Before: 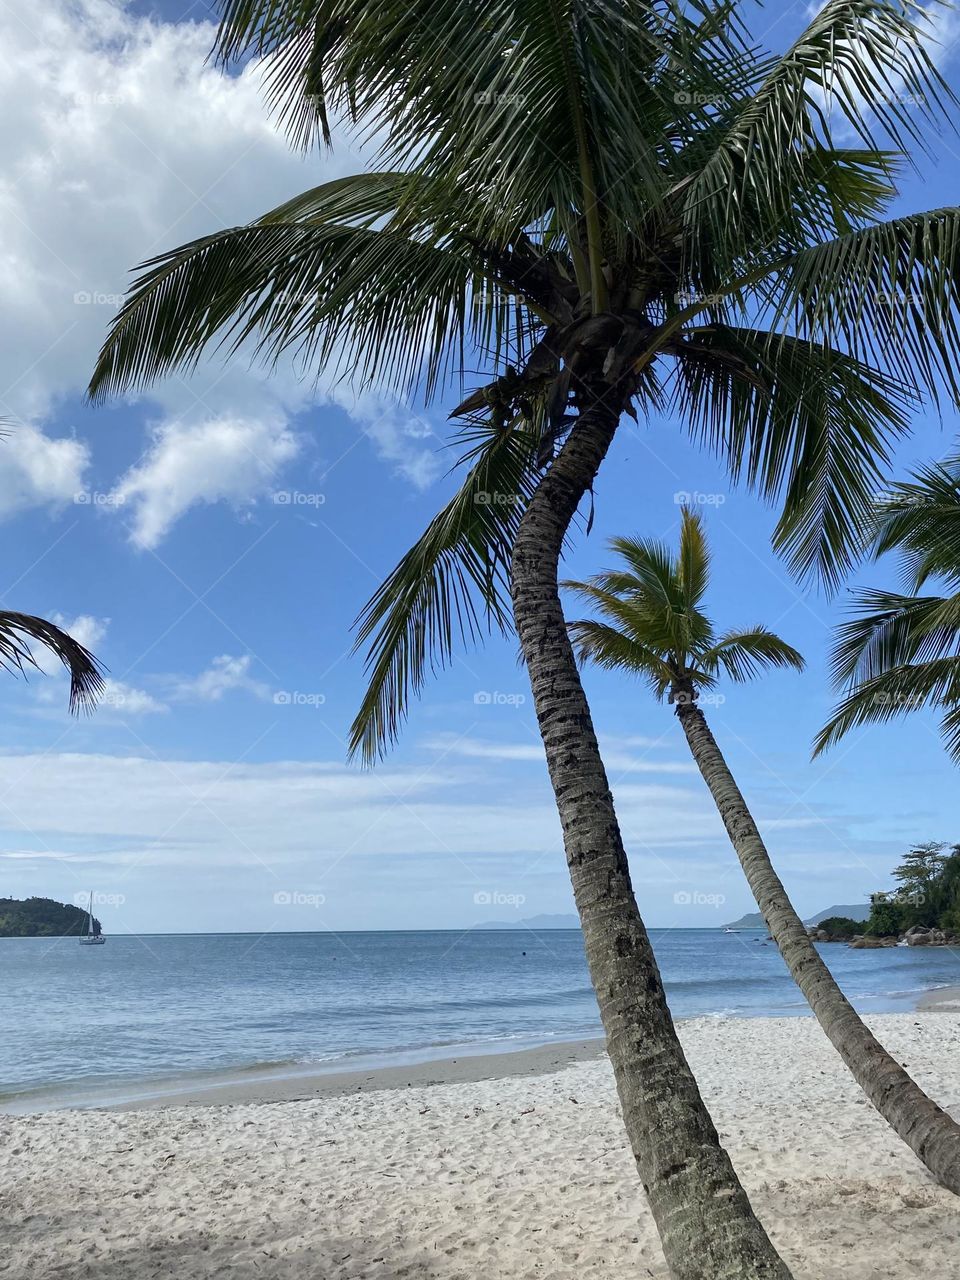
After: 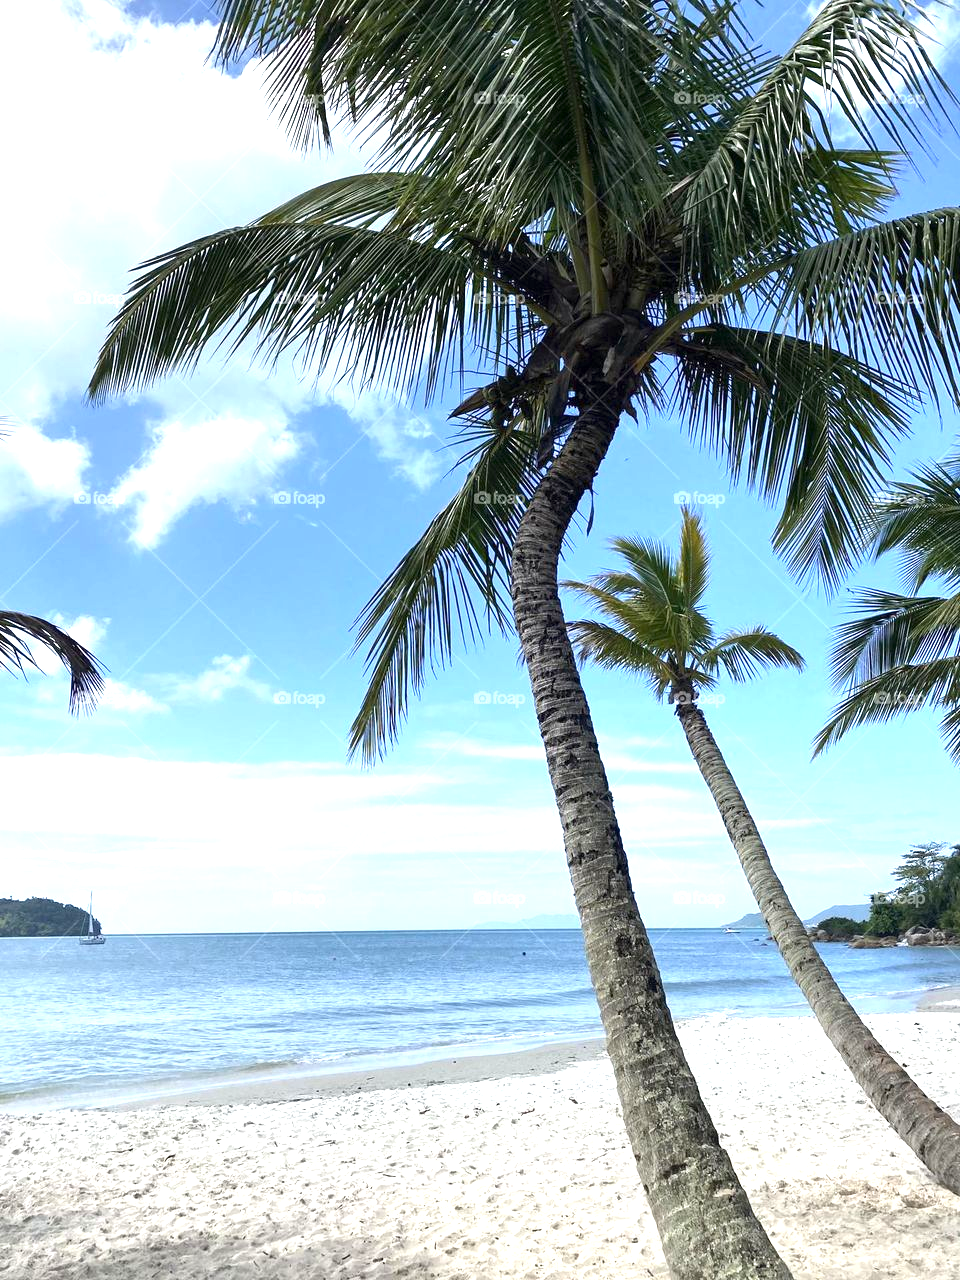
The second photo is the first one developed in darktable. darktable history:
exposure: exposure 1.153 EV, compensate highlight preservation false
